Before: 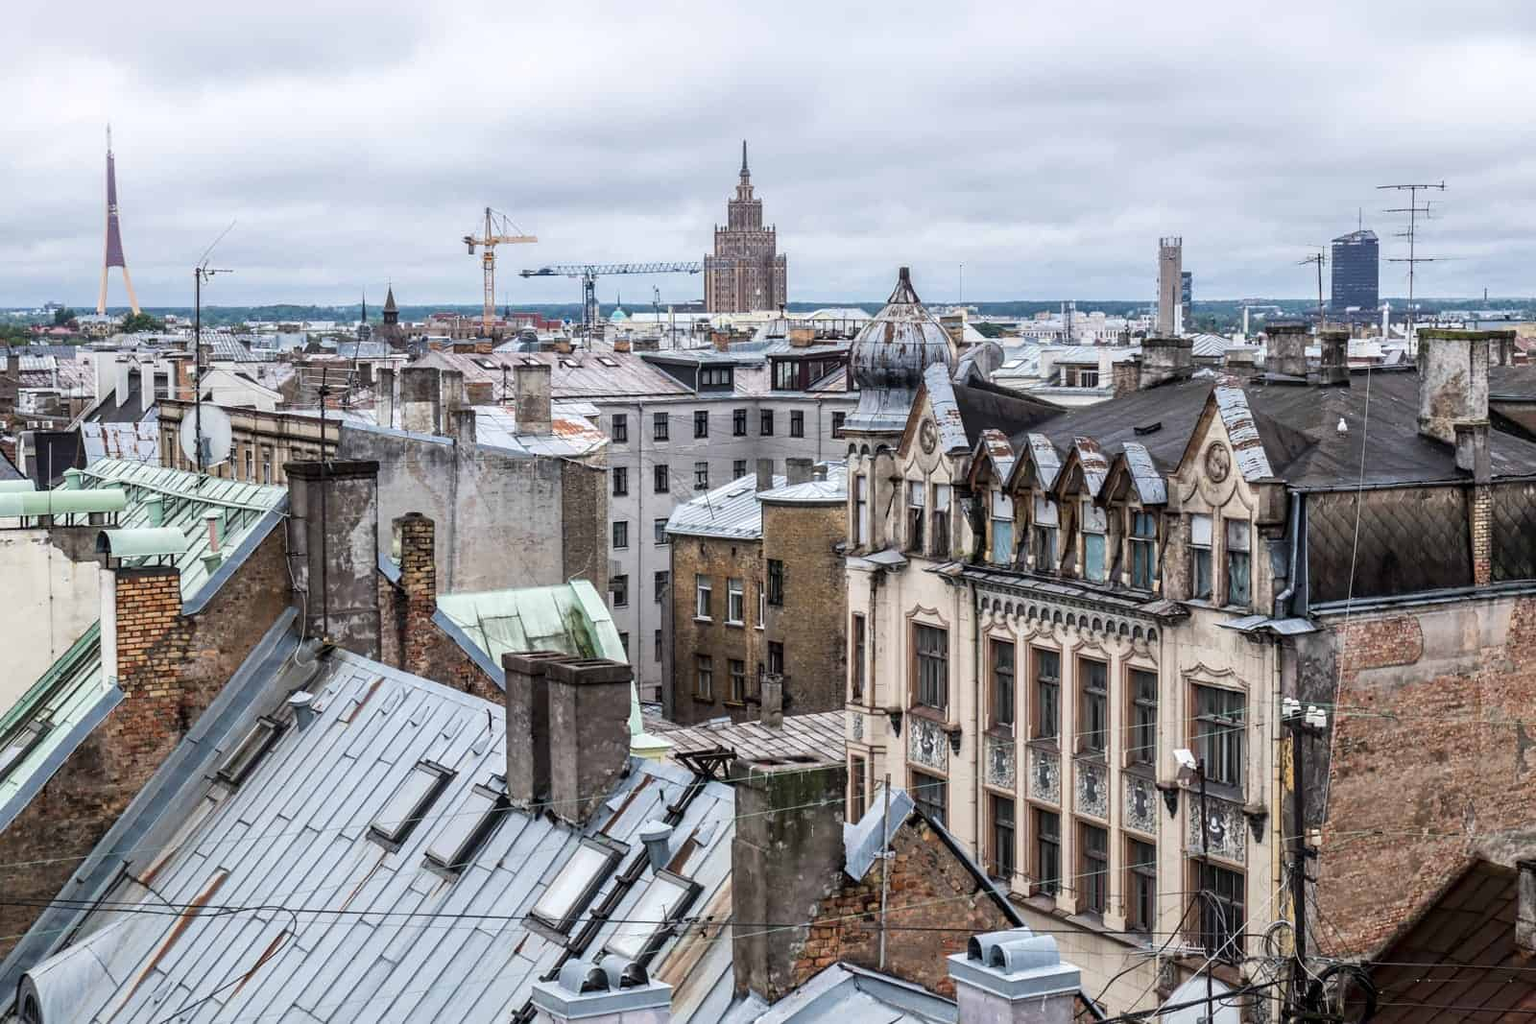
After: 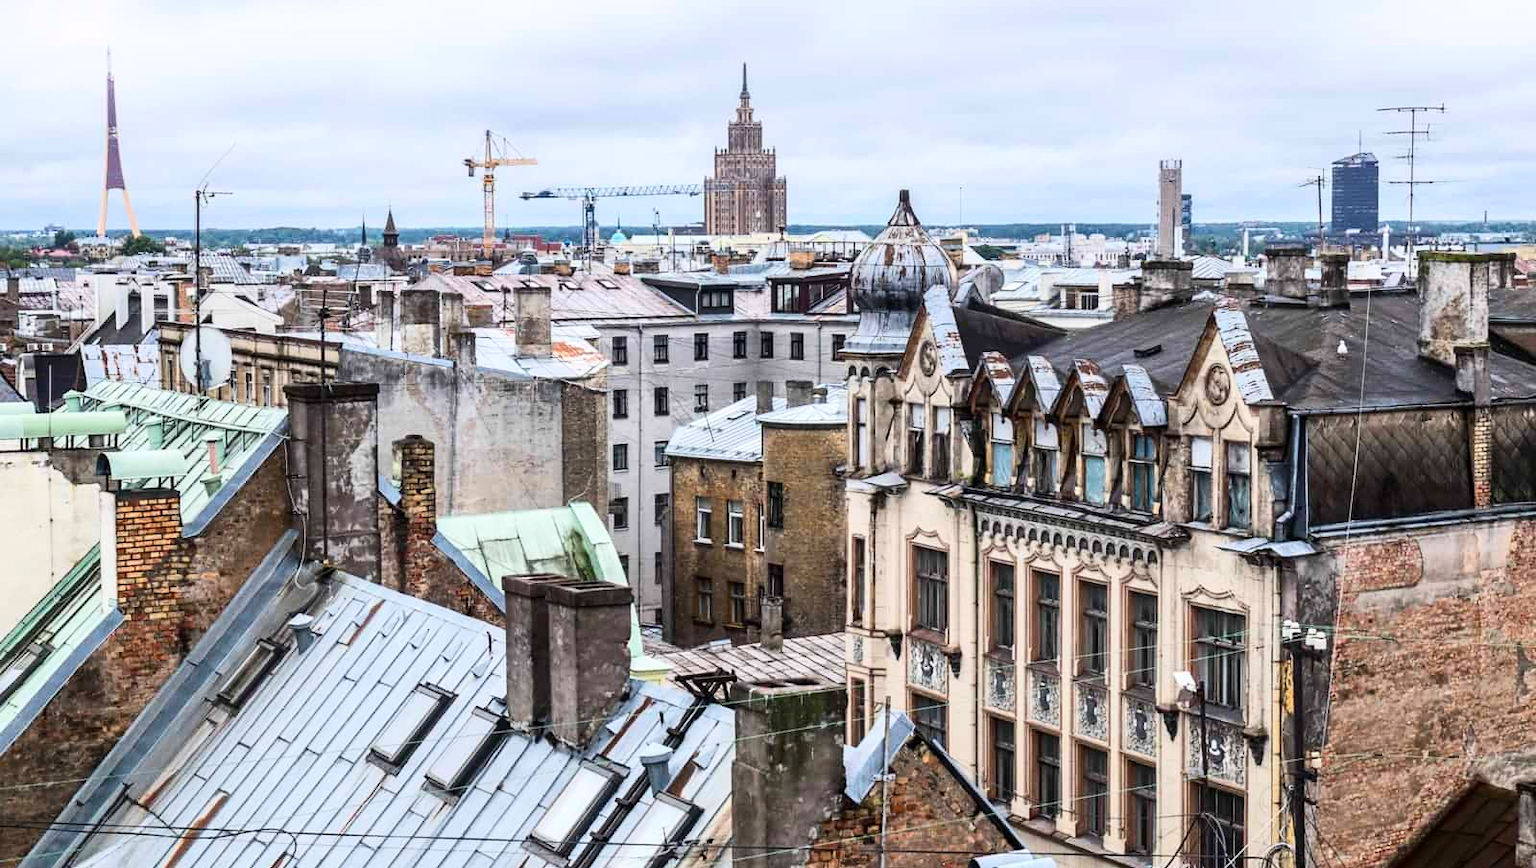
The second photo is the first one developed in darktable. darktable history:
crop: top 7.608%, bottom 7.572%
contrast brightness saturation: contrast 0.231, brightness 0.107, saturation 0.286
